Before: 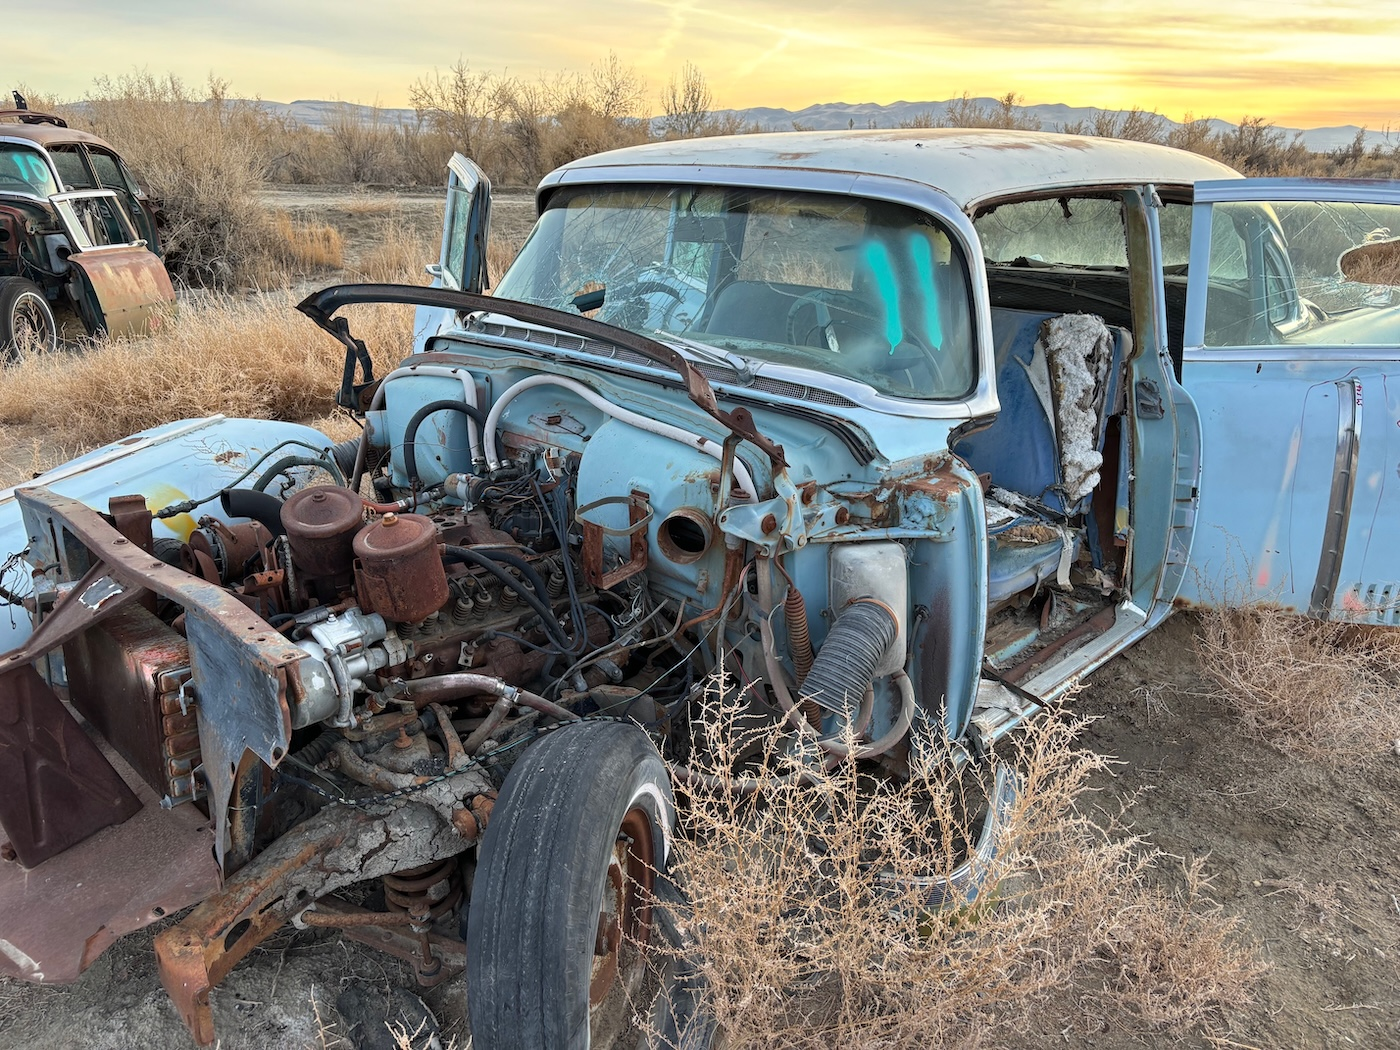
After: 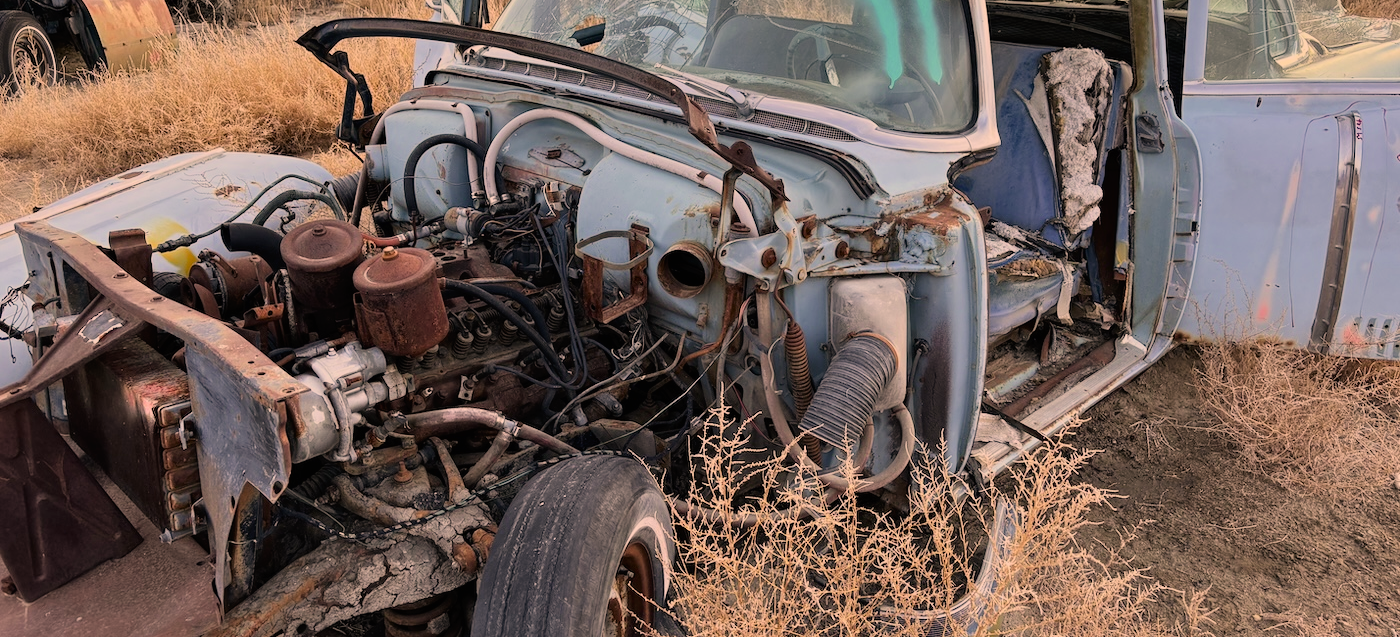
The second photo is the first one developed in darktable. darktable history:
color correction: highlights a* 17.88, highlights b* 18.79
crop and rotate: top 25.357%, bottom 13.942%
filmic rgb: black relative exposure -7.65 EV, white relative exposure 4.56 EV, hardness 3.61, color science v6 (2022)
tone curve: curves: ch0 [(0, 0) (0.003, 0.01) (0.011, 0.015) (0.025, 0.023) (0.044, 0.037) (0.069, 0.055) (0.1, 0.08) (0.136, 0.114) (0.177, 0.155) (0.224, 0.201) (0.277, 0.254) (0.335, 0.319) (0.399, 0.387) (0.468, 0.459) (0.543, 0.544) (0.623, 0.634) (0.709, 0.731) (0.801, 0.827) (0.898, 0.921) (1, 1)], color space Lab, independent channels, preserve colors none
